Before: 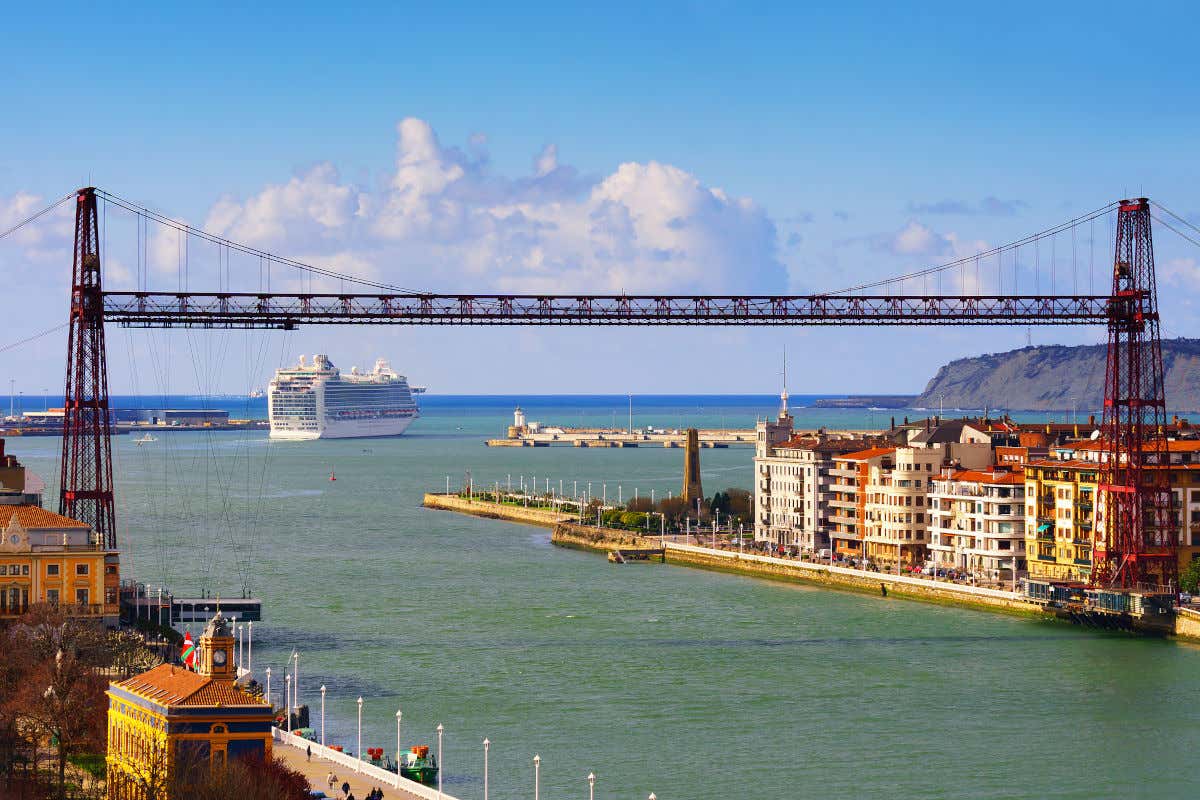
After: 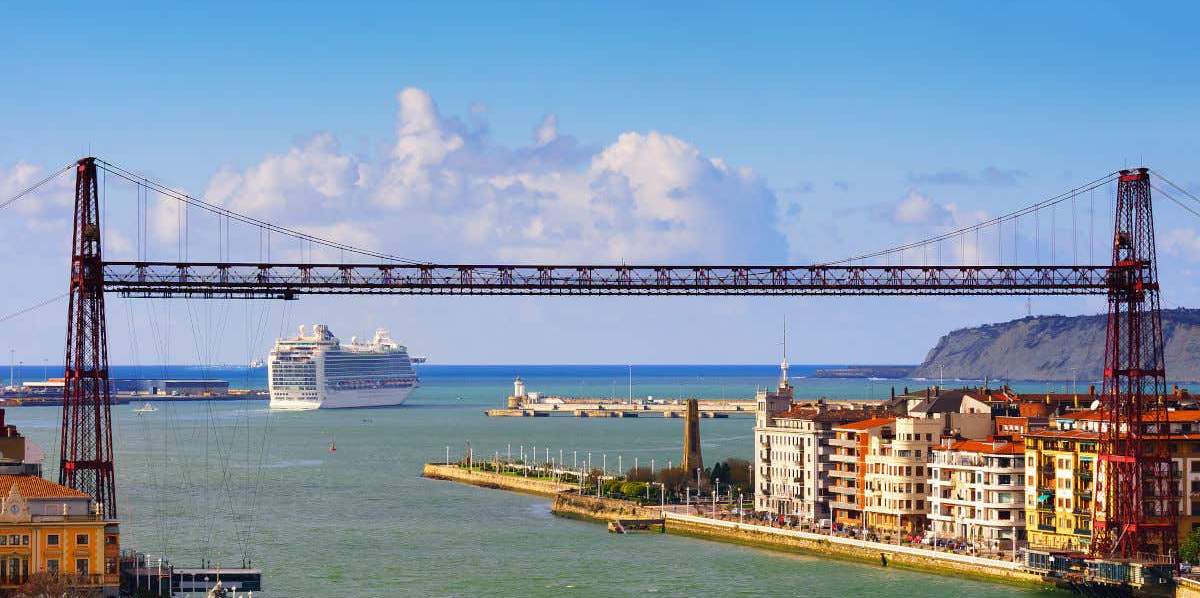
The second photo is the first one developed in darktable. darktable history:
crop: top 3.751%, bottom 21.379%
